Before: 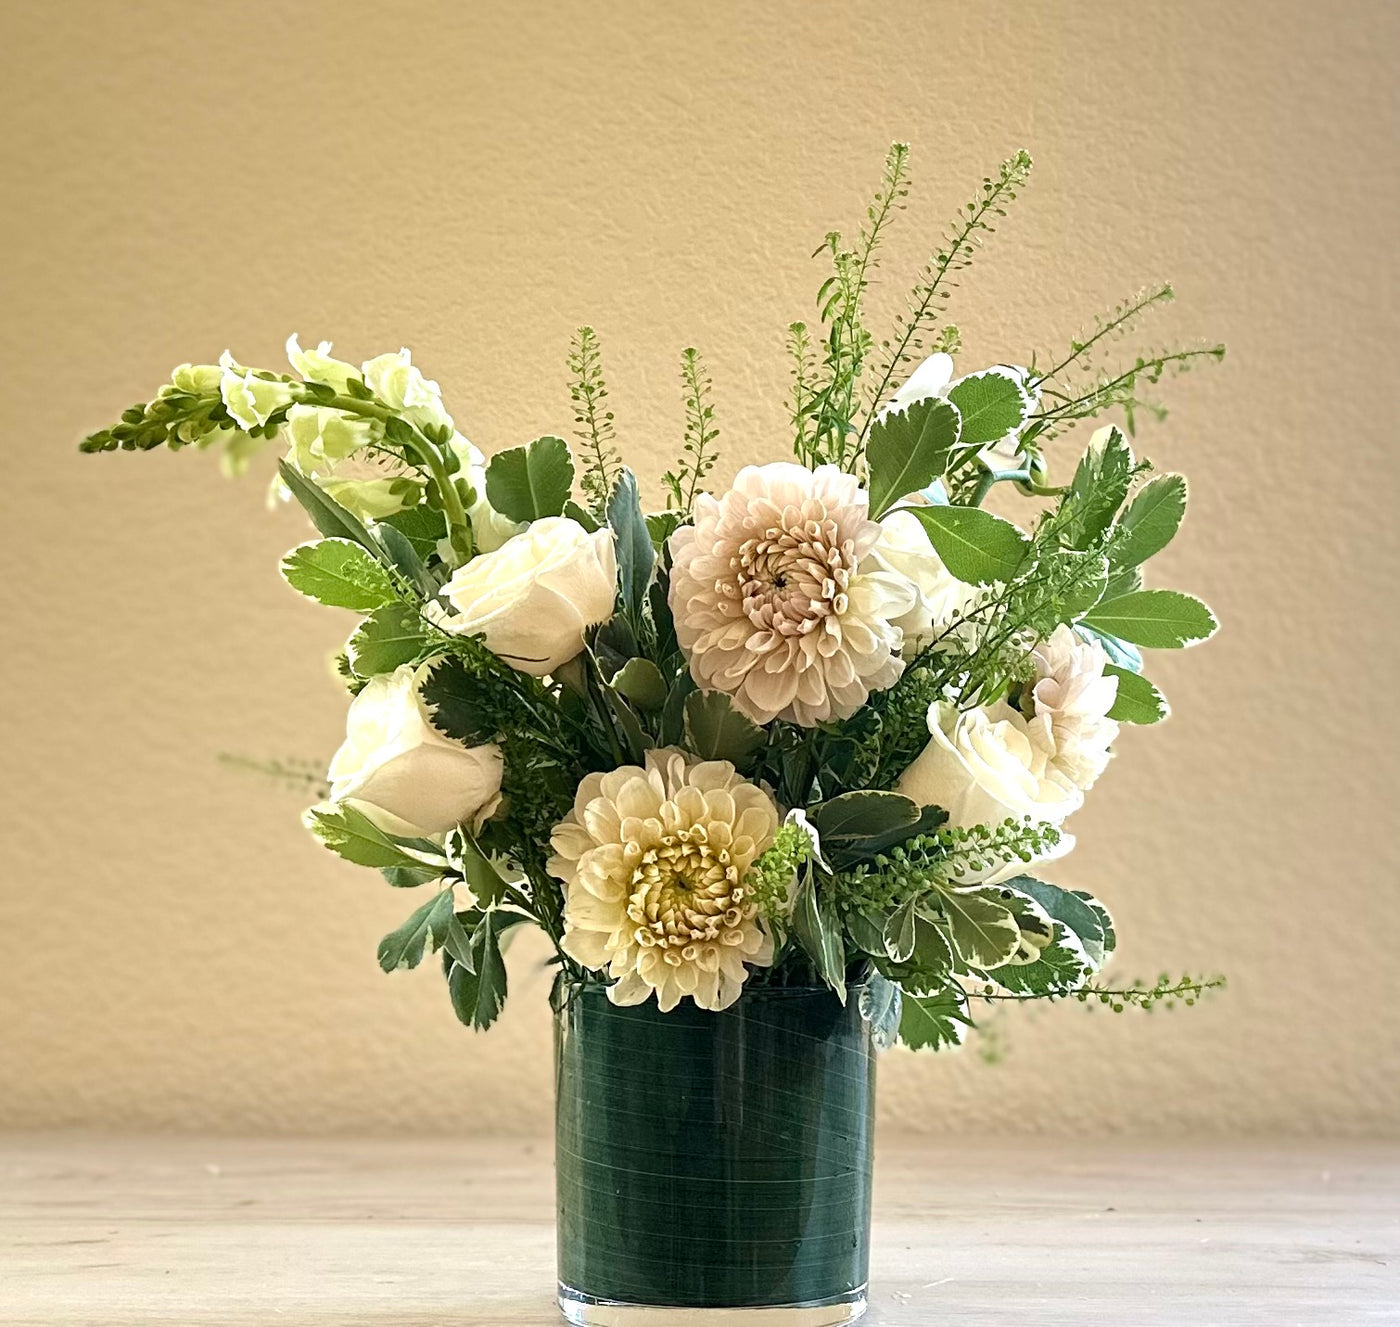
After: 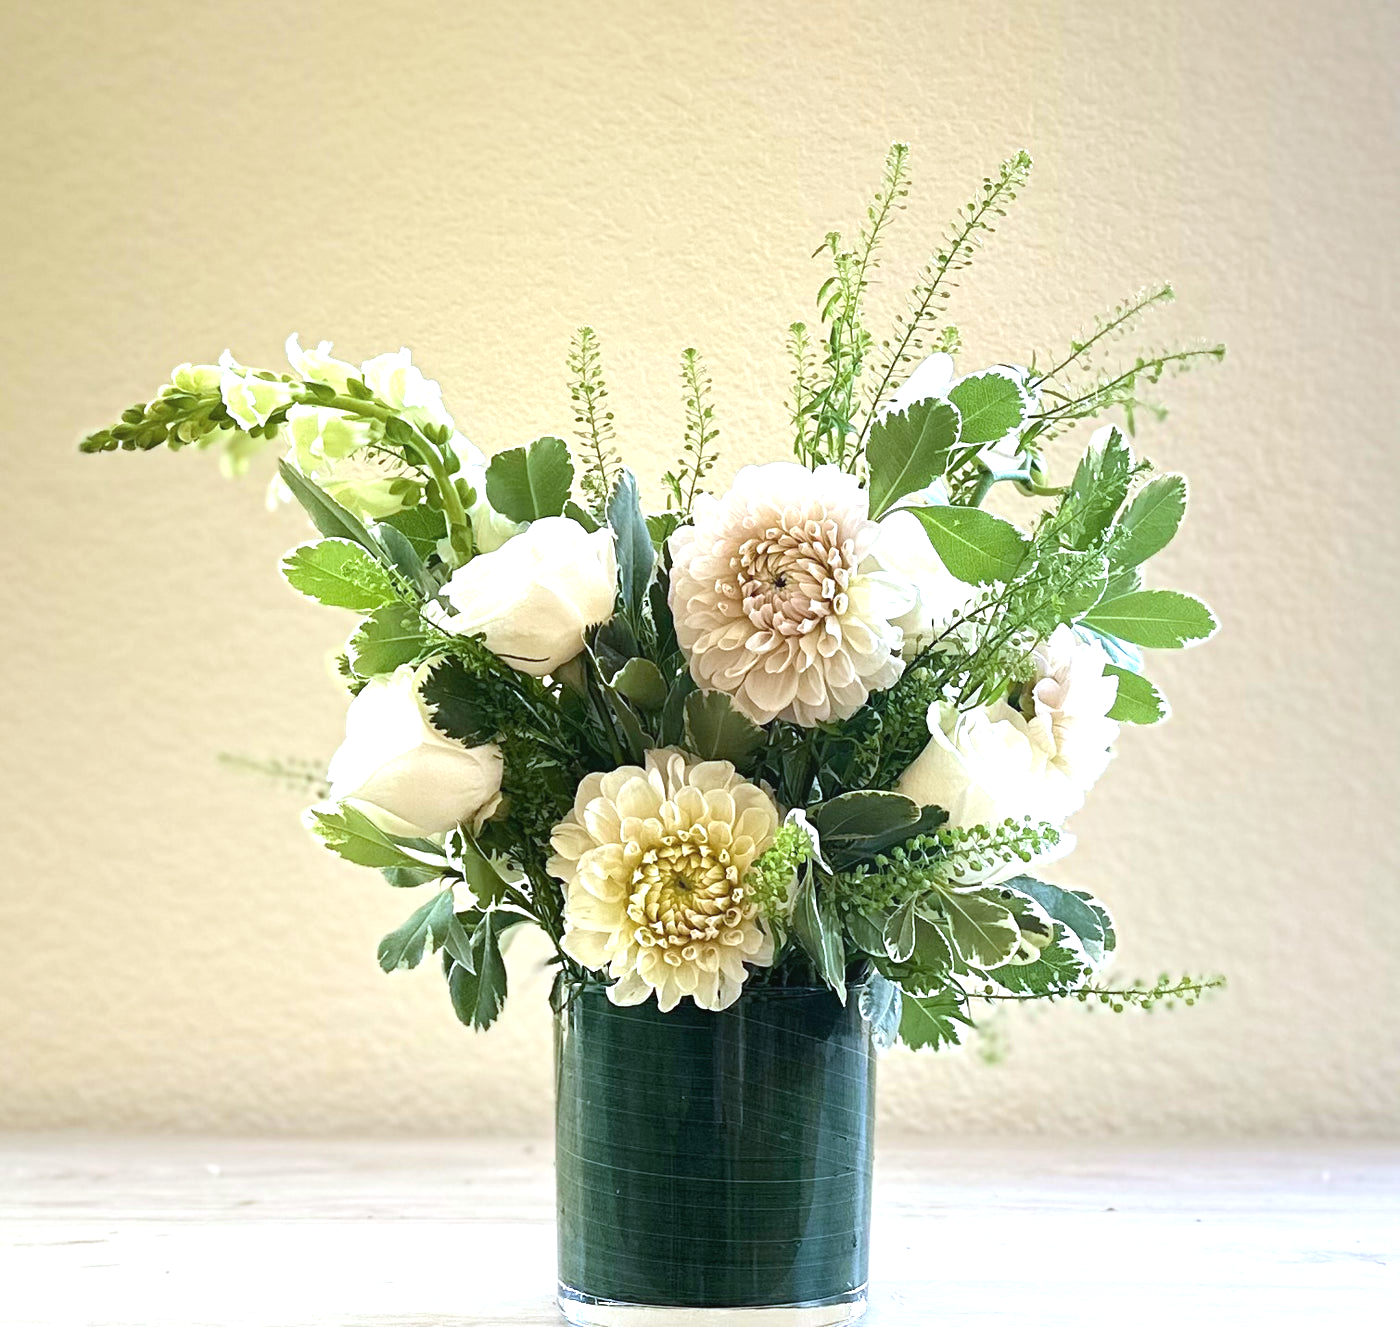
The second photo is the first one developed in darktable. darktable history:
exposure: exposure 0.636 EV, compensate highlight preservation false
white balance: red 0.926, green 1.003, blue 1.133
contrast equalizer: octaves 7, y [[0.6 ×6], [0.55 ×6], [0 ×6], [0 ×6], [0 ×6]], mix -0.3
